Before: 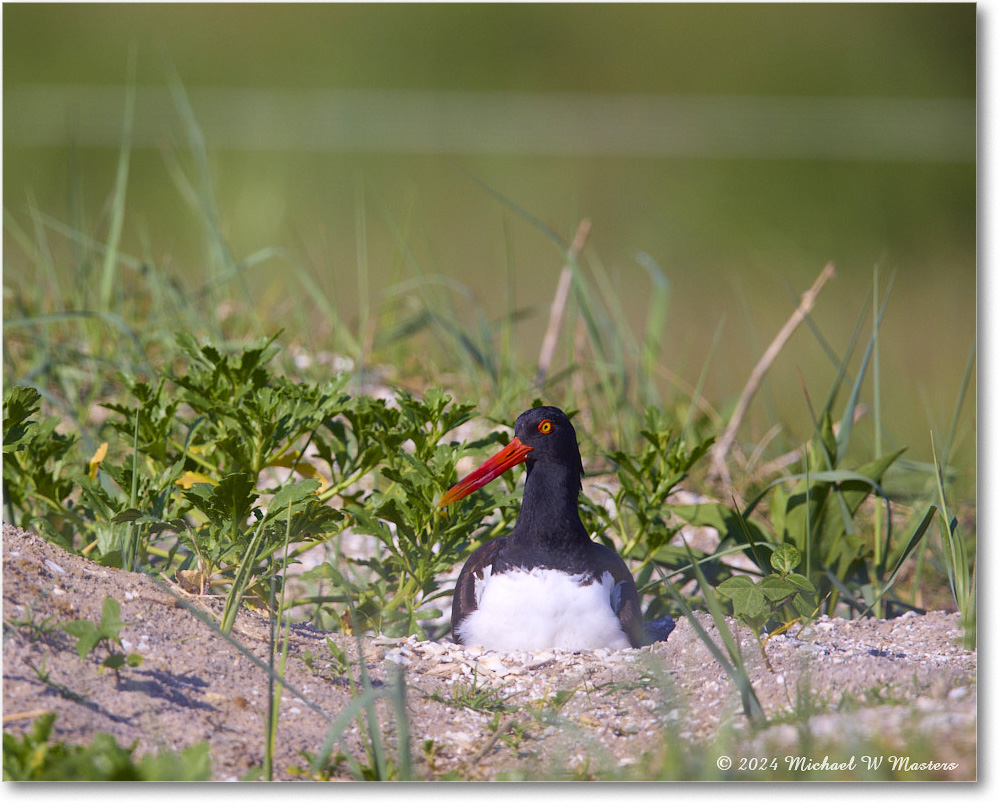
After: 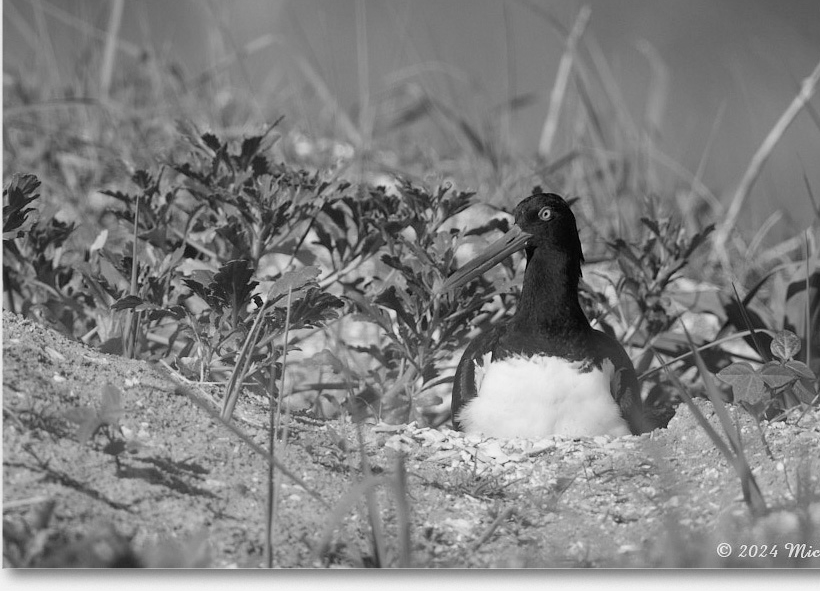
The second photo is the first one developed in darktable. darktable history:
color calibration: x 0.334, y 0.349, temperature 5426 K
crop: top 26.531%, right 17.959%
monochrome: a 73.58, b 64.21
